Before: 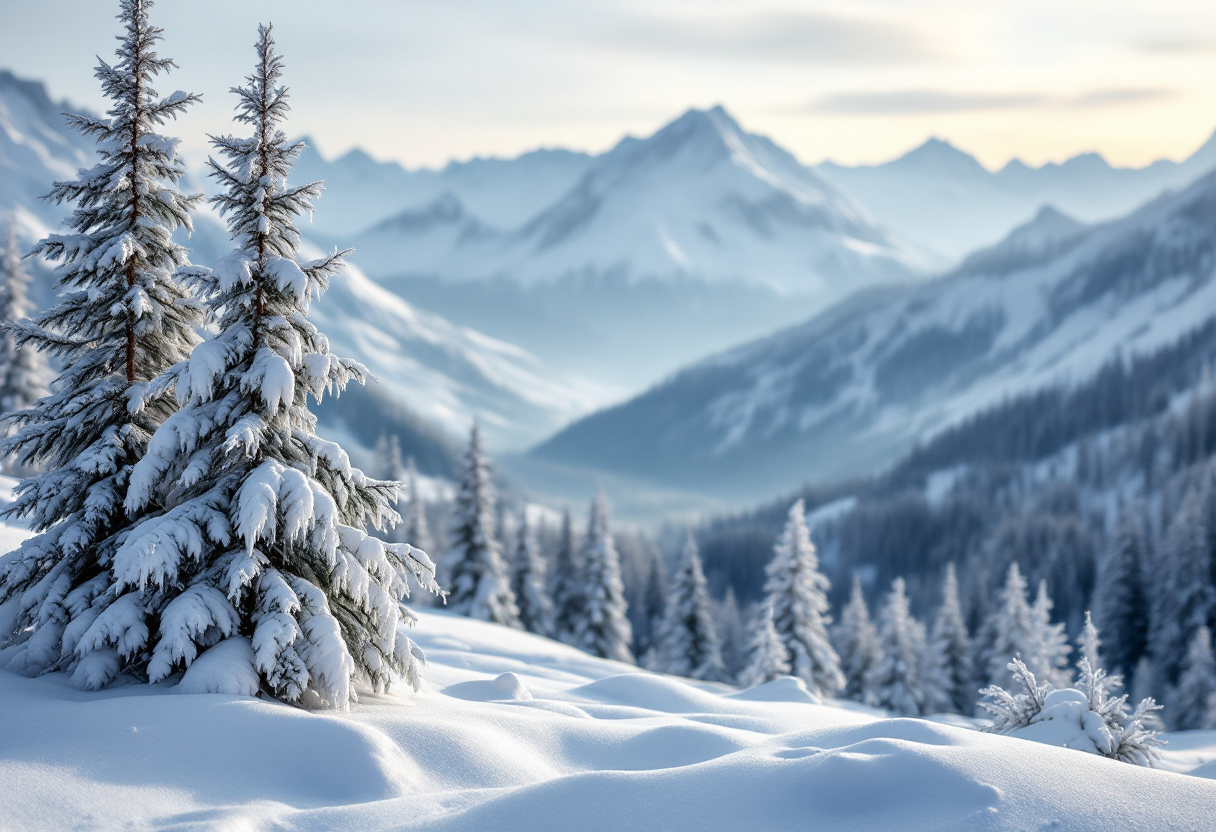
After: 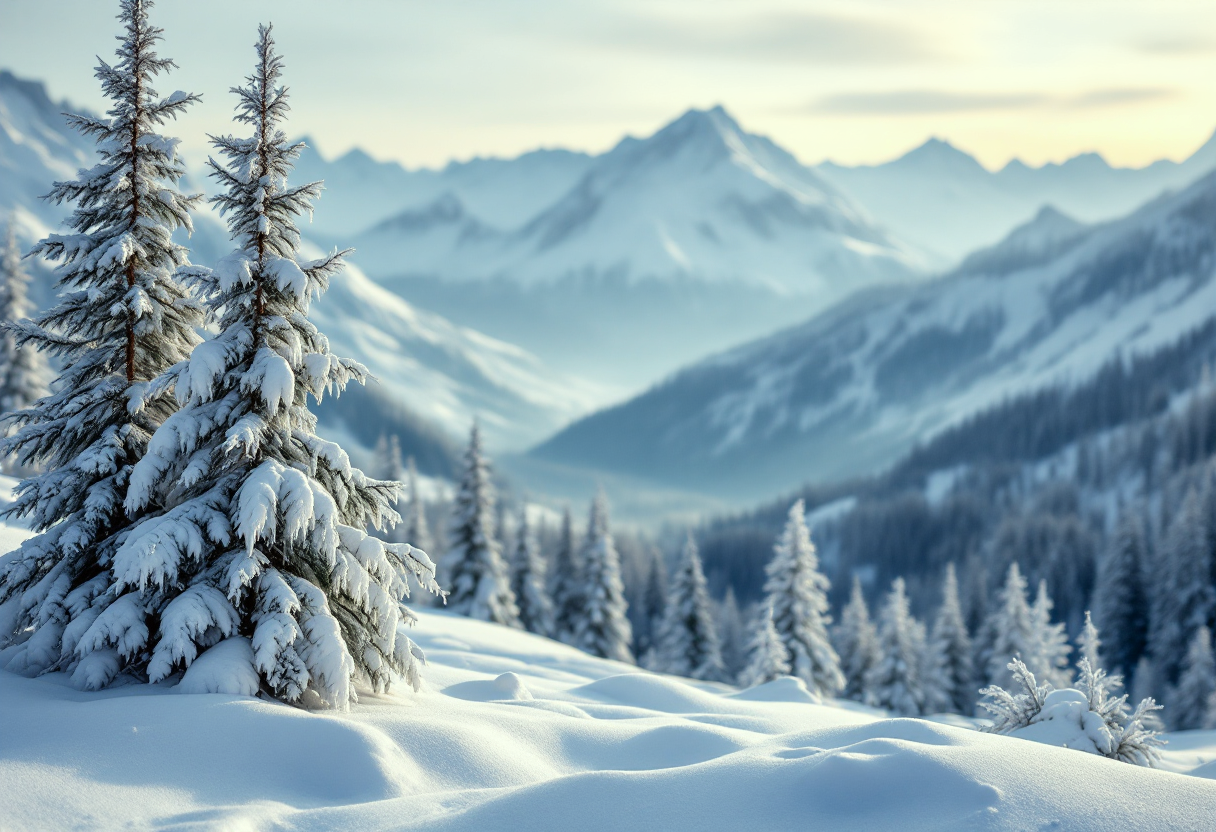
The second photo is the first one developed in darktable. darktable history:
color correction: highlights a* -4.44, highlights b* 6.5
color balance rgb: linear chroma grading › global chroma 7.787%, perceptual saturation grading › global saturation 0.97%
